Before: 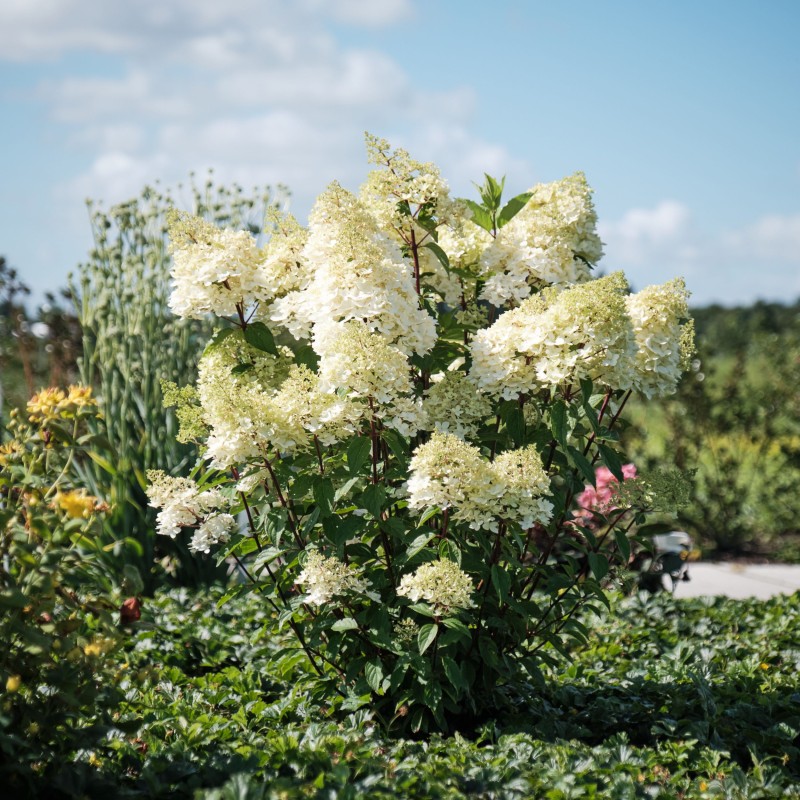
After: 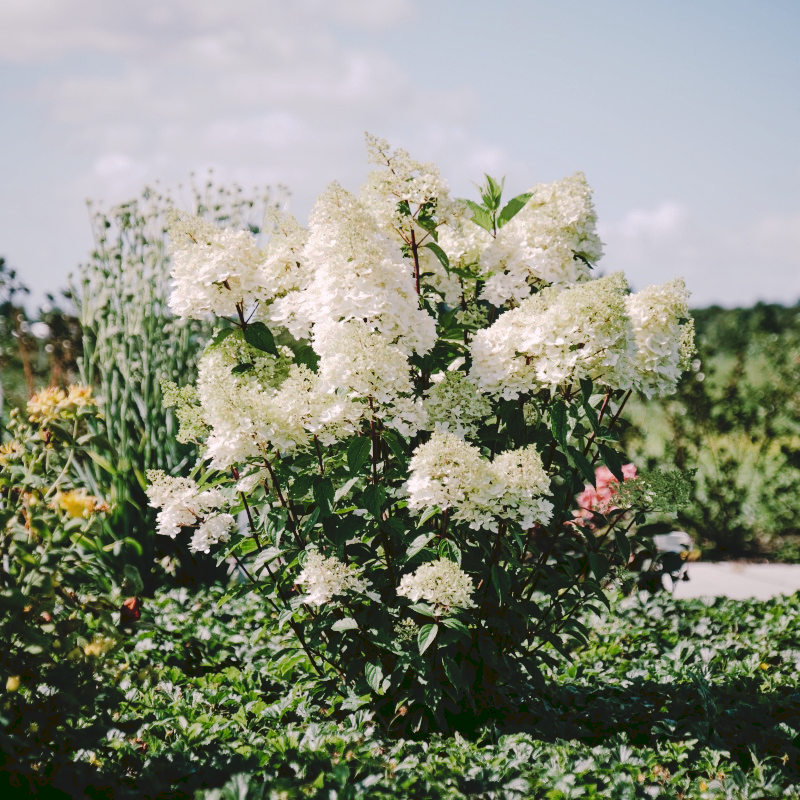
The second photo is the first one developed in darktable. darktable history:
tone curve: curves: ch0 [(0, 0) (0.003, 0.089) (0.011, 0.089) (0.025, 0.088) (0.044, 0.089) (0.069, 0.094) (0.1, 0.108) (0.136, 0.119) (0.177, 0.147) (0.224, 0.204) (0.277, 0.28) (0.335, 0.389) (0.399, 0.486) (0.468, 0.588) (0.543, 0.647) (0.623, 0.705) (0.709, 0.759) (0.801, 0.815) (0.898, 0.873) (1, 1)], preserve colors none
color look up table: target L [95.36, 89.89, 87.33, 81.89, 75.68, 72.2, 62.13, 52.73, 49.79, 44.48, 38.47, 22.13, 201.61, 77.78, 69.15, 67.57, 60.3, 55.18, 50.27, 45.69, 41.22, 38.97, 32.71, 30.63, 18.61, 4.648, 92.84, 73.67, 74.9, 73.66, 55.22, 63.13, 46.54, 42.84, 40.54, 37.29, 37.68, 33.05, 29.38, 17.33, 0.508, 0.527, 92.16, 85.71, 79.77, 68.37, 55.04, 49.01, 38.36], target a [-0.953, -18.51, -19.56, -8.704, -6.549, -6.945, -27.57, -49.53, -17.61, -11.06, -27.99, -14.51, 0, 21.64, 49.16, 28.03, 50.78, 69.98, 78.55, 23.52, 45.13, 46.94, 39.51, 5.913, 22.3, 30.71, 11.76, 41.69, 25.33, 55.38, 72.43, 50.68, 72.95, -0.534, 38.19, 18.93, 16.31, 7.582, 36.45, 27.36, 4.905, -0.079, -28.47, -0.466, -17.57, 2.042, -0.412, -15.76, -18.71], target b [11.49, 36.51, 11.43, 29.16, 12.34, 63.13, 10.21, 32.54, 14.32, 36.3, 24.93, 22.41, -0.001, 42.92, 35.48, 13.34, 58.69, 27.51, 56.69, 40.78, 19.56, 46.72, 45.91, 4.393, 31.4, 7.31, -4.859, -8.062, -30.66, -29.77, -20.67, -47.98, 15.88, -19.88, -60.68, -37.71, -74.87, -54.16, -2.772, -43.39, -39.11, 0.16, -9.289, -5.726, -24.04, -26.33, -3.922, -36.67, -4.864], num patches 49
